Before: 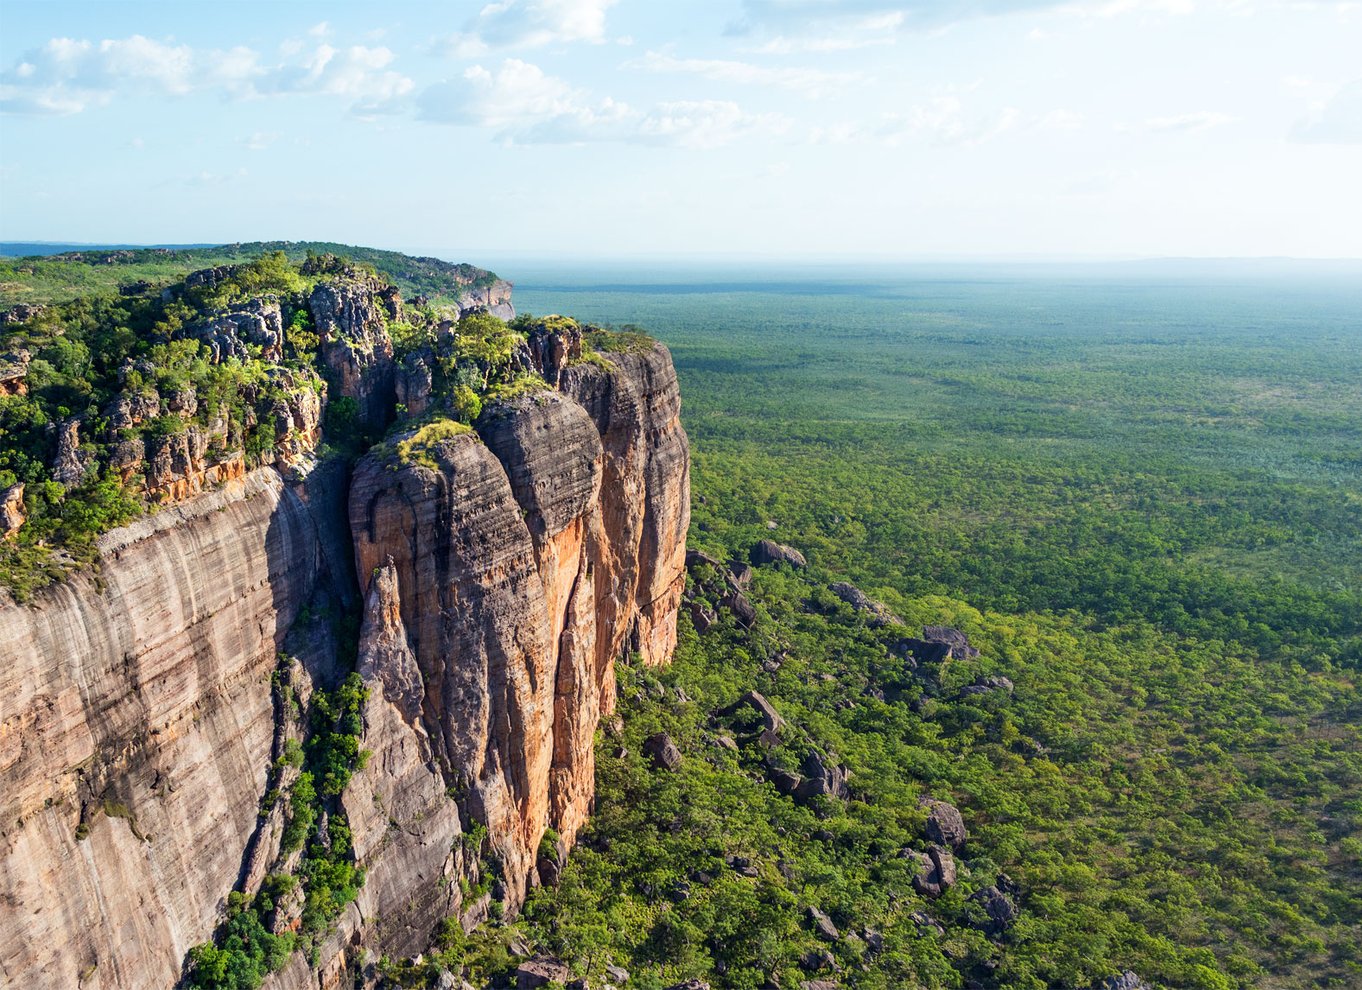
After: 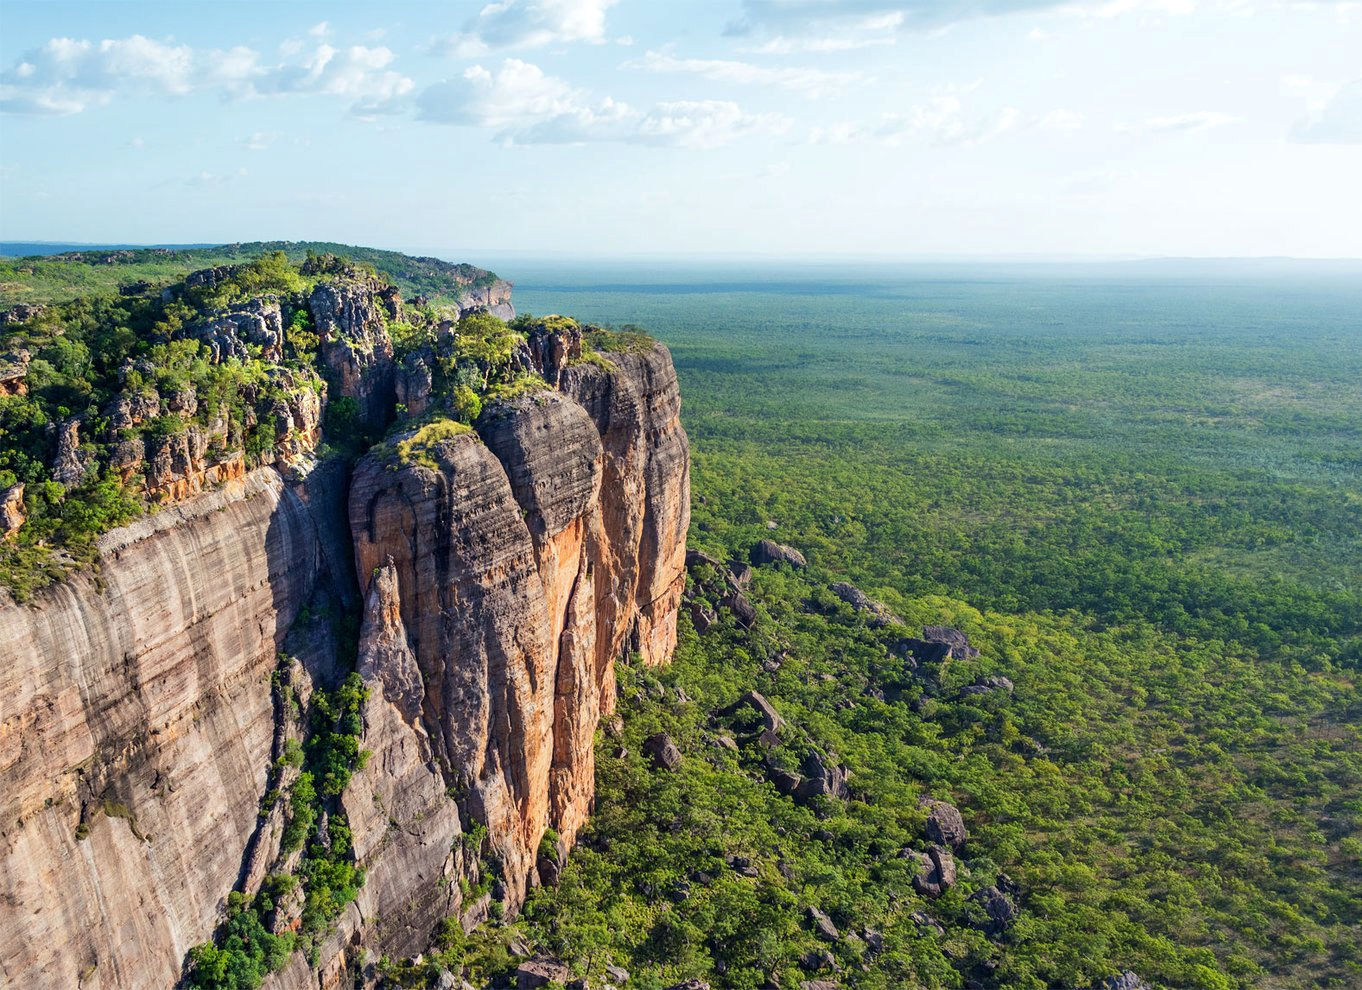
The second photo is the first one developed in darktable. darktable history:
shadows and highlights: shadows 9.66, white point adjustment 0.935, highlights -38.97
